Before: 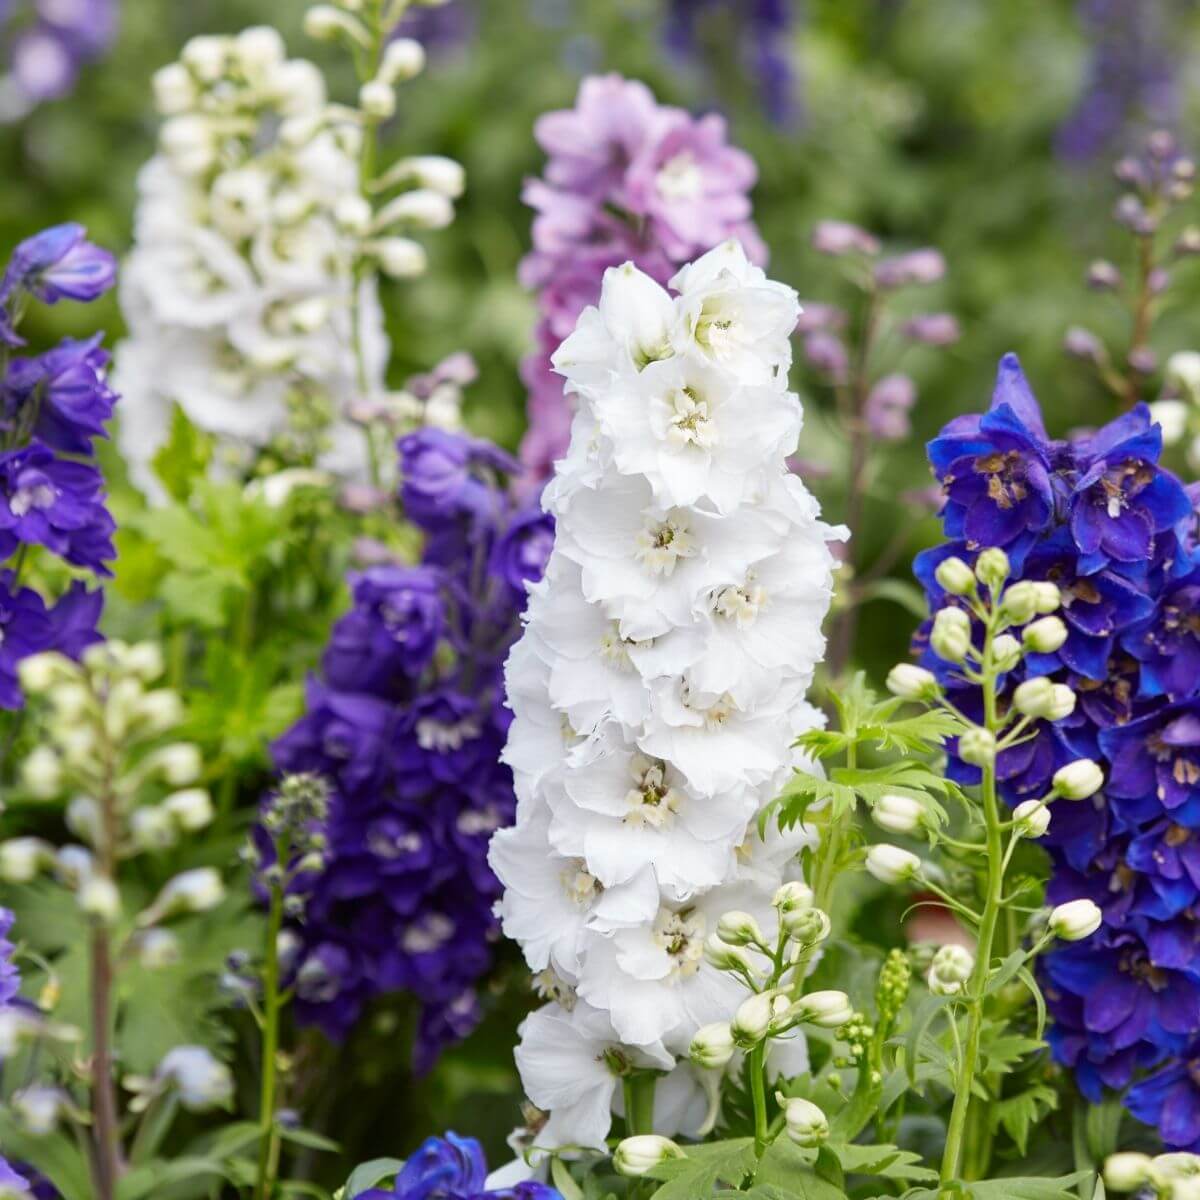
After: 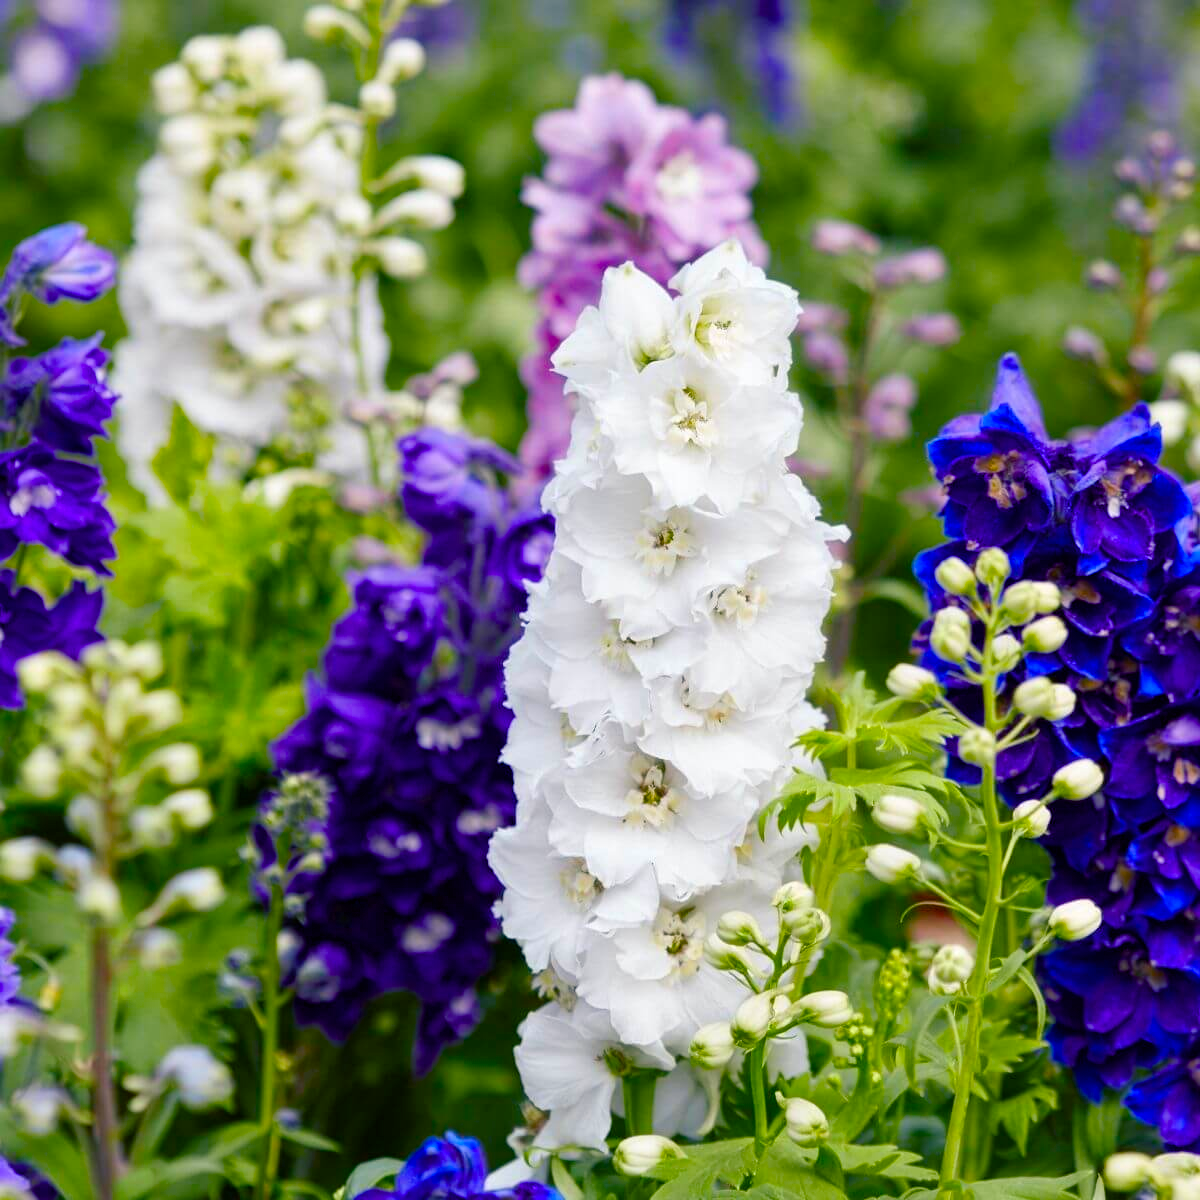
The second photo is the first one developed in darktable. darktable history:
color balance rgb: shadows lift › chroma 7.066%, shadows lift › hue 246.4°, linear chroma grading › global chroma 9.948%, perceptual saturation grading › global saturation 35.149%, perceptual saturation grading › highlights -29.966%, perceptual saturation grading › shadows 35.8%
